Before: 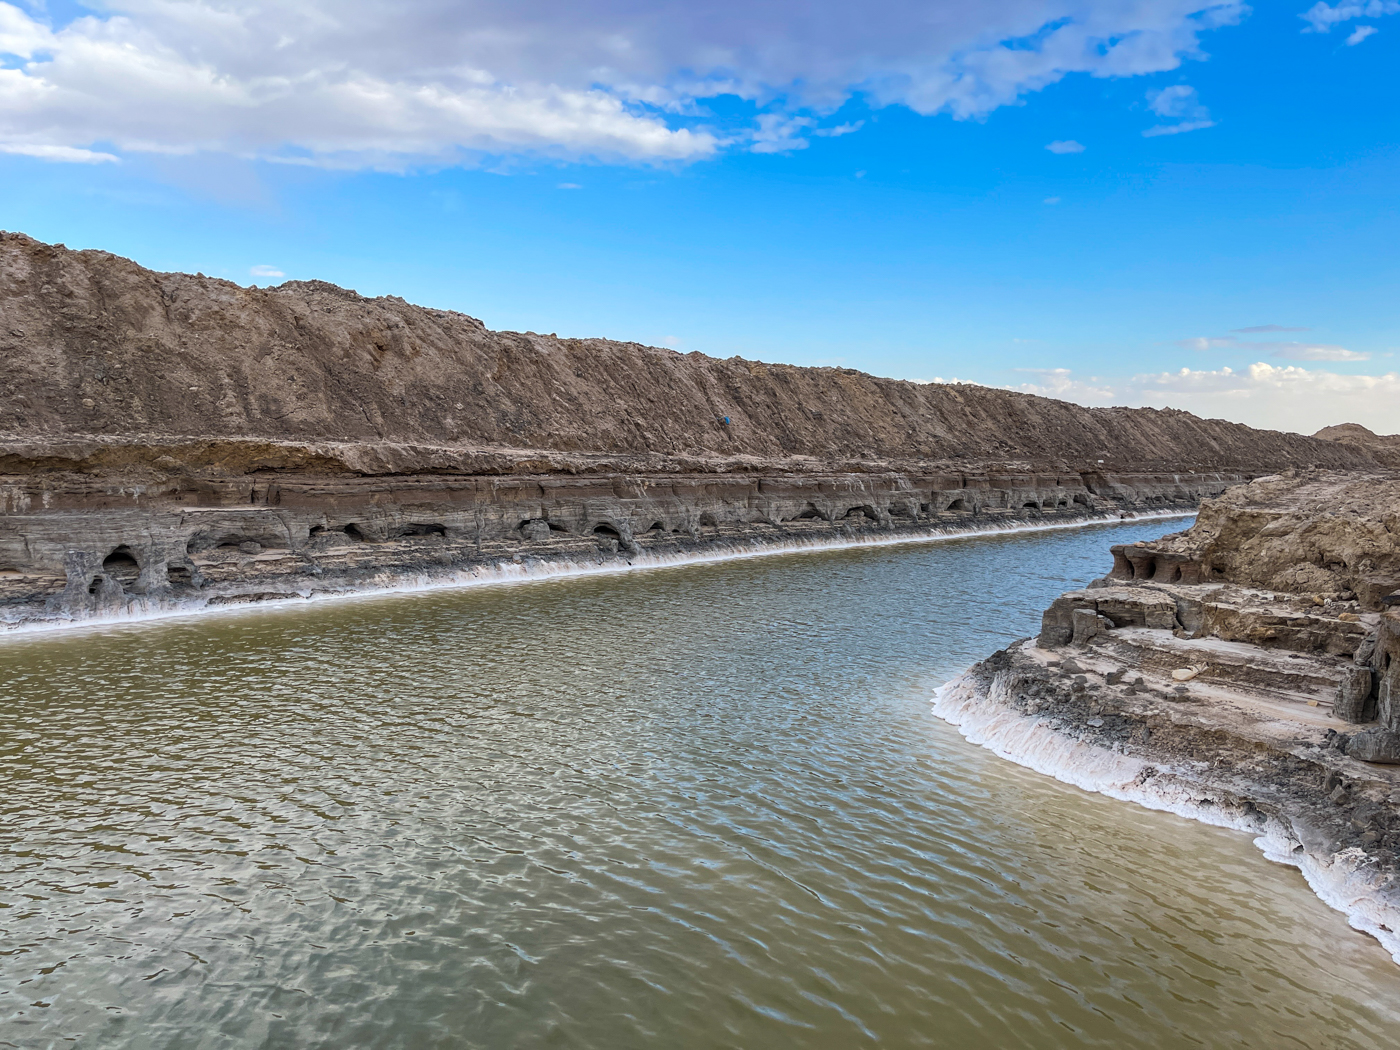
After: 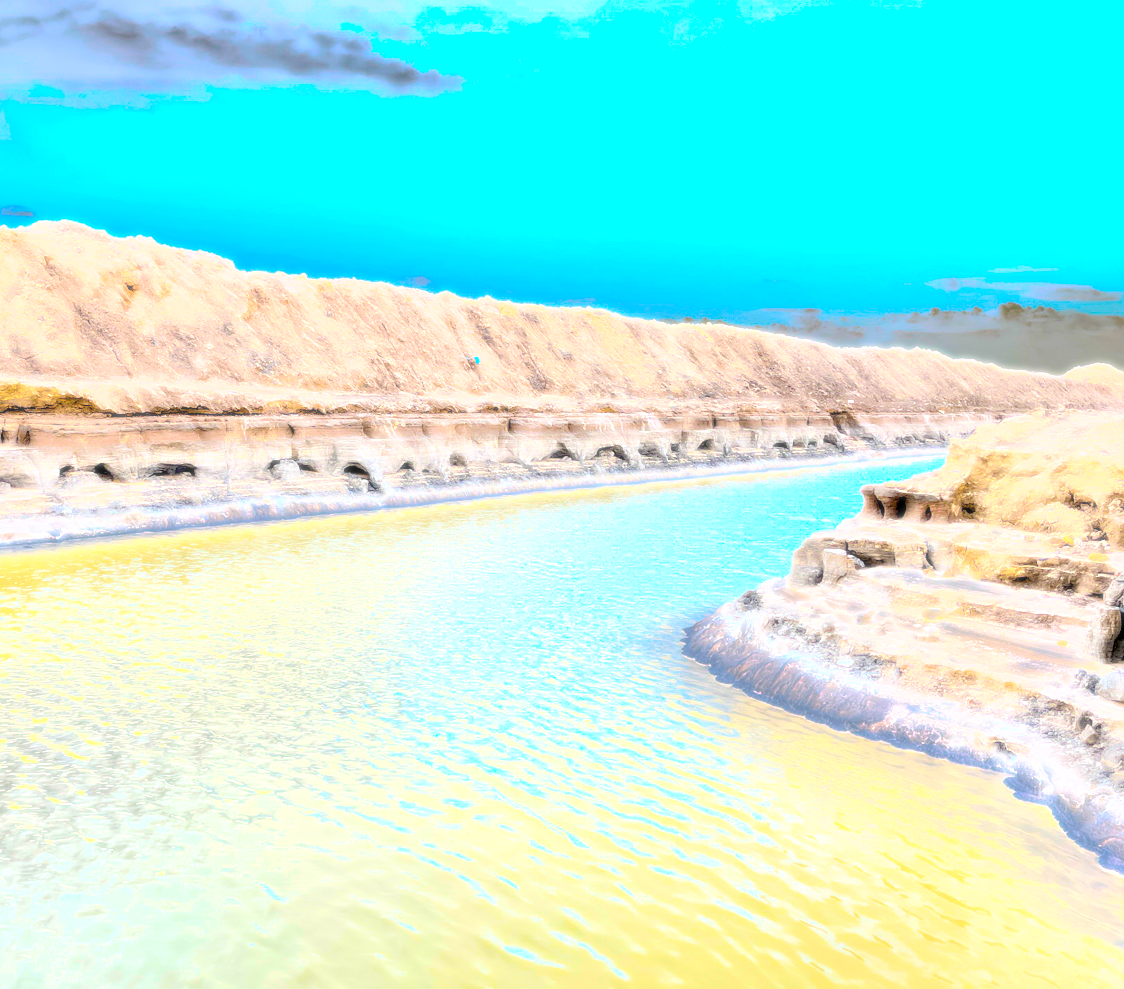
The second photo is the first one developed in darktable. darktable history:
color balance rgb: perceptual saturation grading › global saturation 100%
crop and rotate: left 17.959%, top 5.771%, right 1.742%
exposure: black level correction 0.005, exposure 2.084 EV, compensate highlight preservation false
bloom: size 0%, threshold 54.82%, strength 8.31%
color zones: curves: ch0 [(0, 0.5) (0.143, 0.5) (0.286, 0.5) (0.429, 0.504) (0.571, 0.5) (0.714, 0.509) (0.857, 0.5) (1, 0.5)]; ch1 [(0, 0.425) (0.143, 0.425) (0.286, 0.375) (0.429, 0.405) (0.571, 0.5) (0.714, 0.47) (0.857, 0.425) (1, 0.435)]; ch2 [(0, 0.5) (0.143, 0.5) (0.286, 0.5) (0.429, 0.517) (0.571, 0.5) (0.714, 0.51) (0.857, 0.5) (1, 0.5)]
